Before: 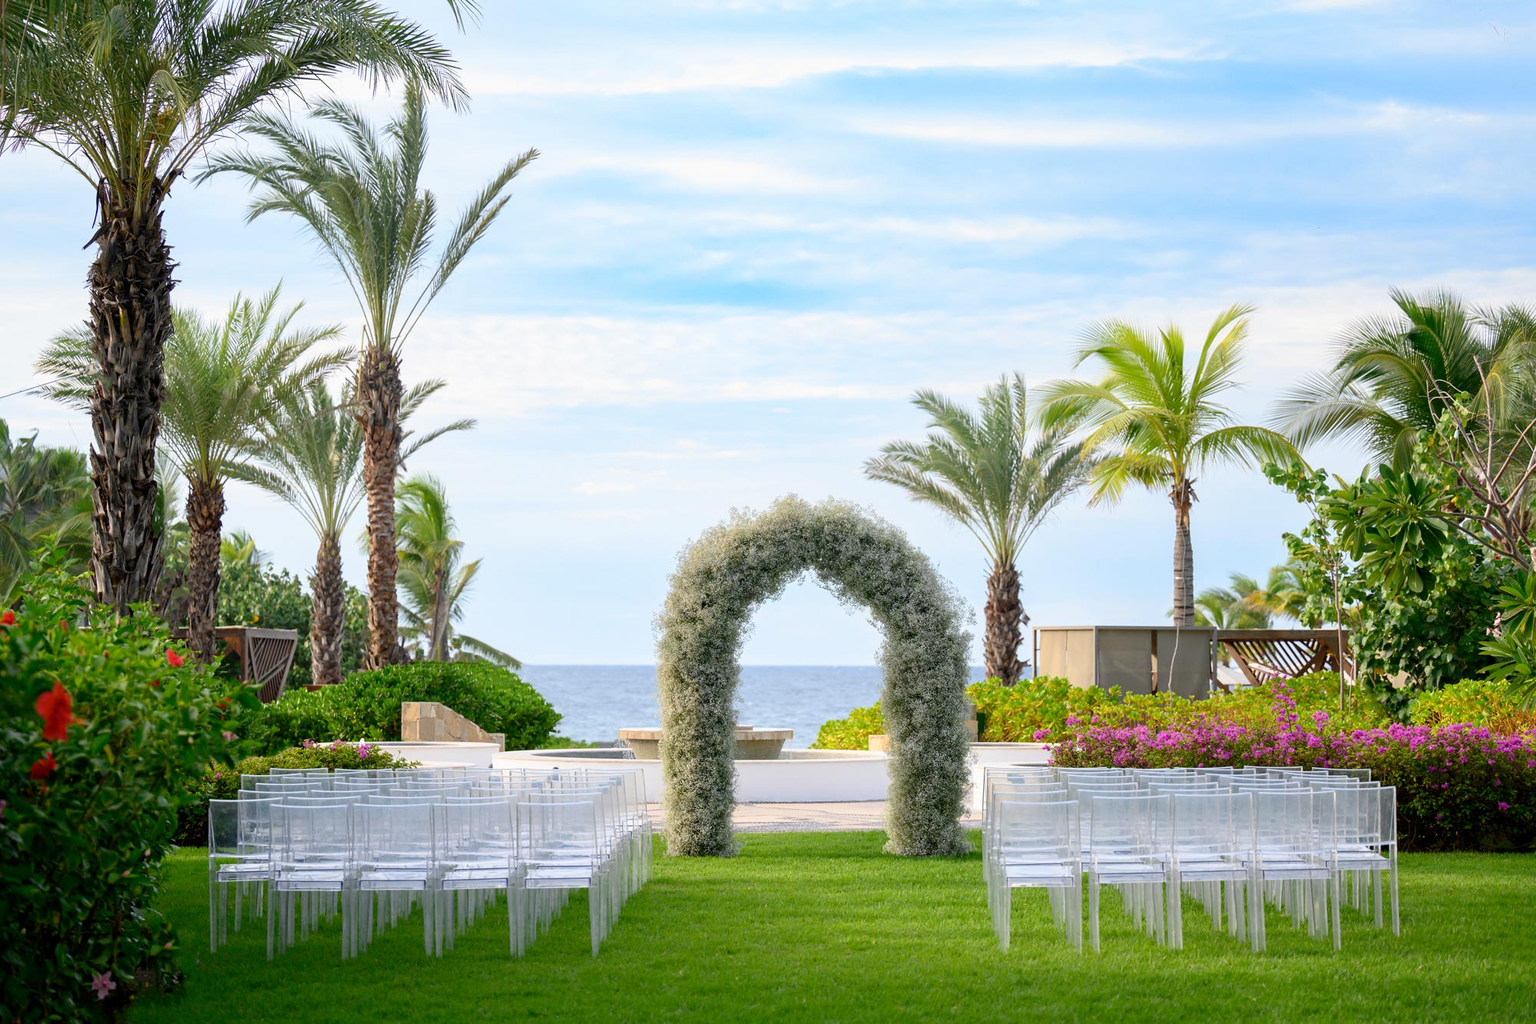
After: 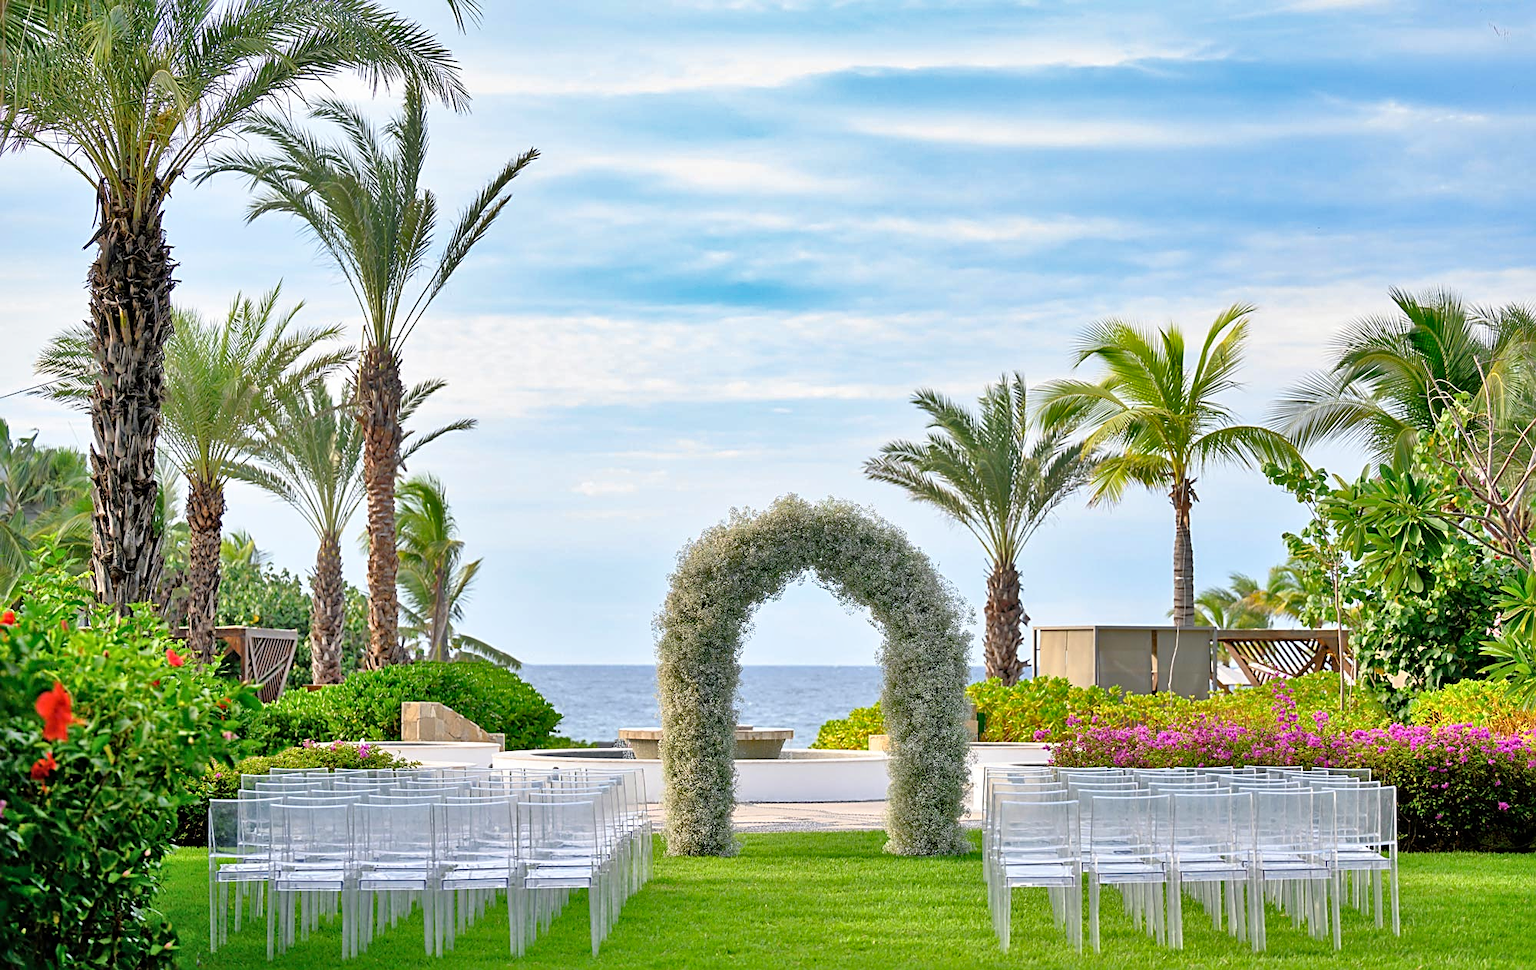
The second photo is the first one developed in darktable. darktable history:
tone equalizer: -7 EV 0.155 EV, -6 EV 0.6 EV, -5 EV 1.15 EV, -4 EV 1.33 EV, -3 EV 1.14 EV, -2 EV 0.6 EV, -1 EV 0.155 EV, mask exposure compensation -0.505 EV
shadows and highlights: shadows 59.41, soften with gaussian
crop and rotate: top 0.001%, bottom 5.105%
sharpen: radius 2.537, amount 0.628
